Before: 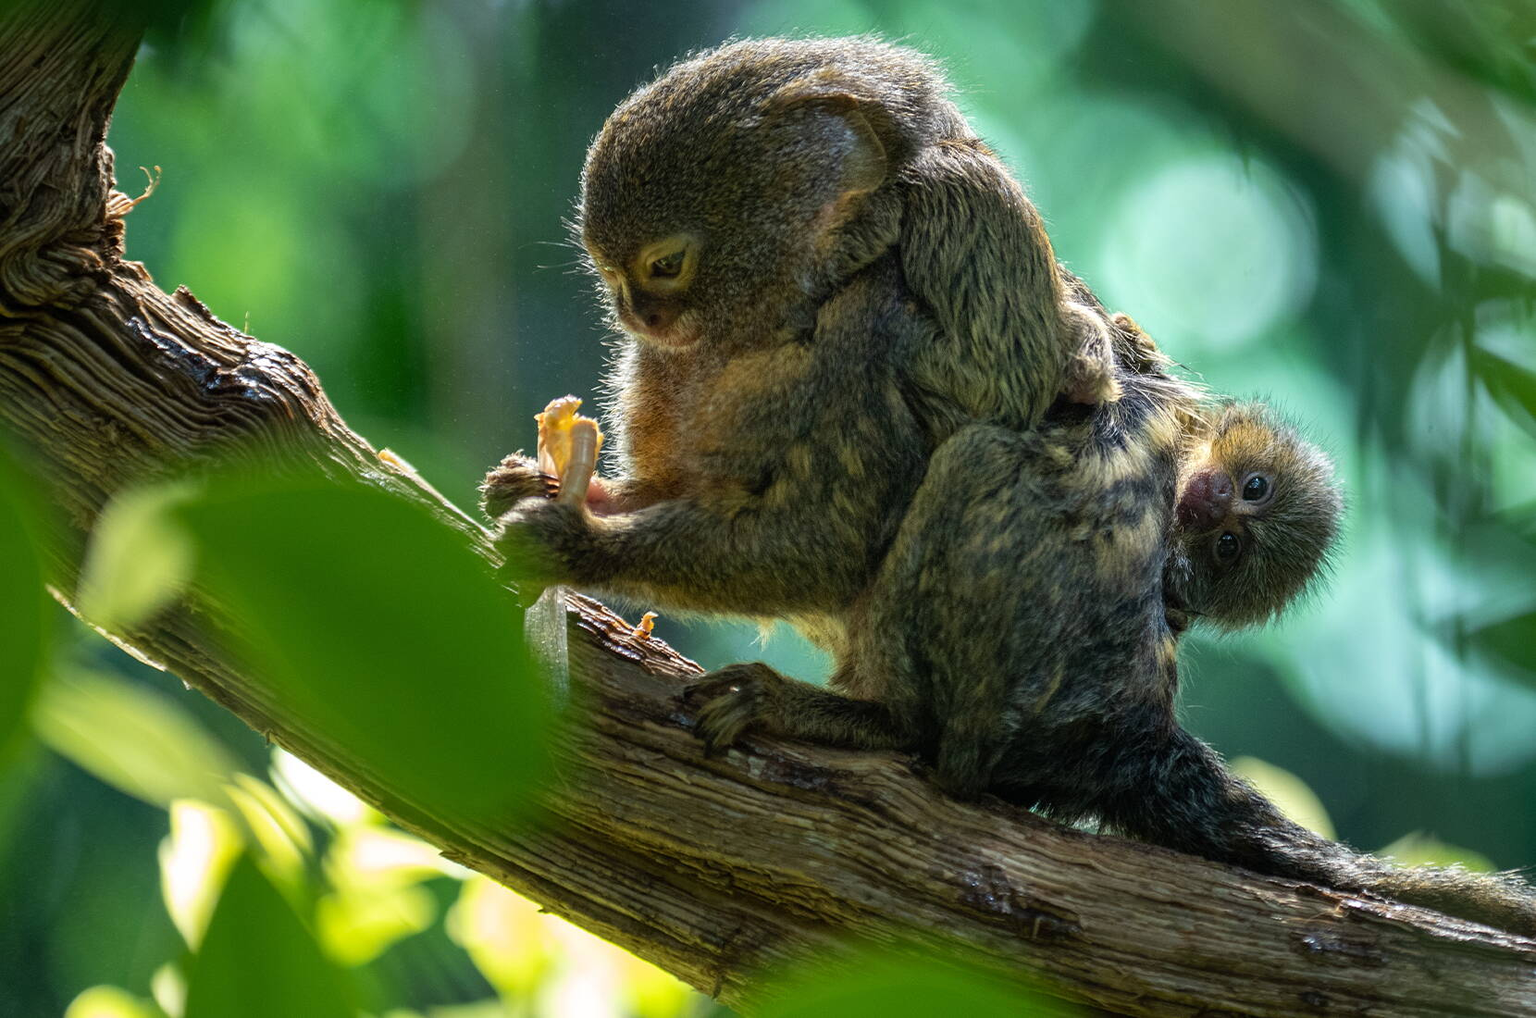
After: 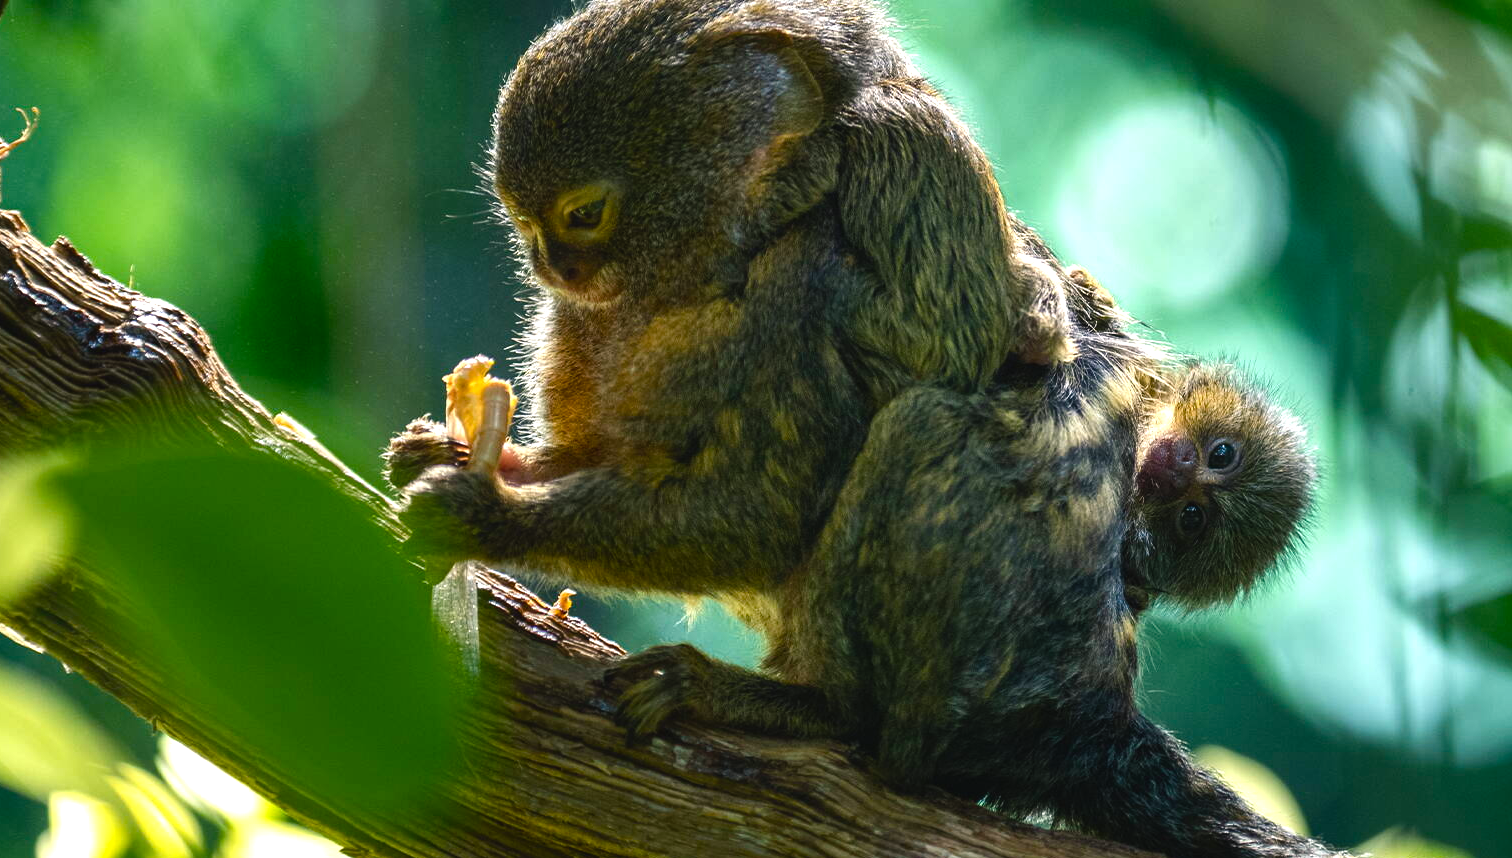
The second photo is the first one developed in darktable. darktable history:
color balance rgb: shadows lift › chroma 1%, shadows lift › hue 217.2°, power › hue 310.8°, highlights gain › chroma 1%, highlights gain › hue 54°, global offset › luminance 0.5%, global offset › hue 171.6°, perceptual saturation grading › global saturation 14.09%, perceptual saturation grading › highlights -25%, perceptual saturation grading › shadows 30%, perceptual brilliance grading › highlights 13.42%, perceptual brilliance grading › mid-tones 8.05%, perceptual brilliance grading › shadows -17.45%, global vibrance 25%
crop: left 8.155%, top 6.611%, bottom 15.385%
